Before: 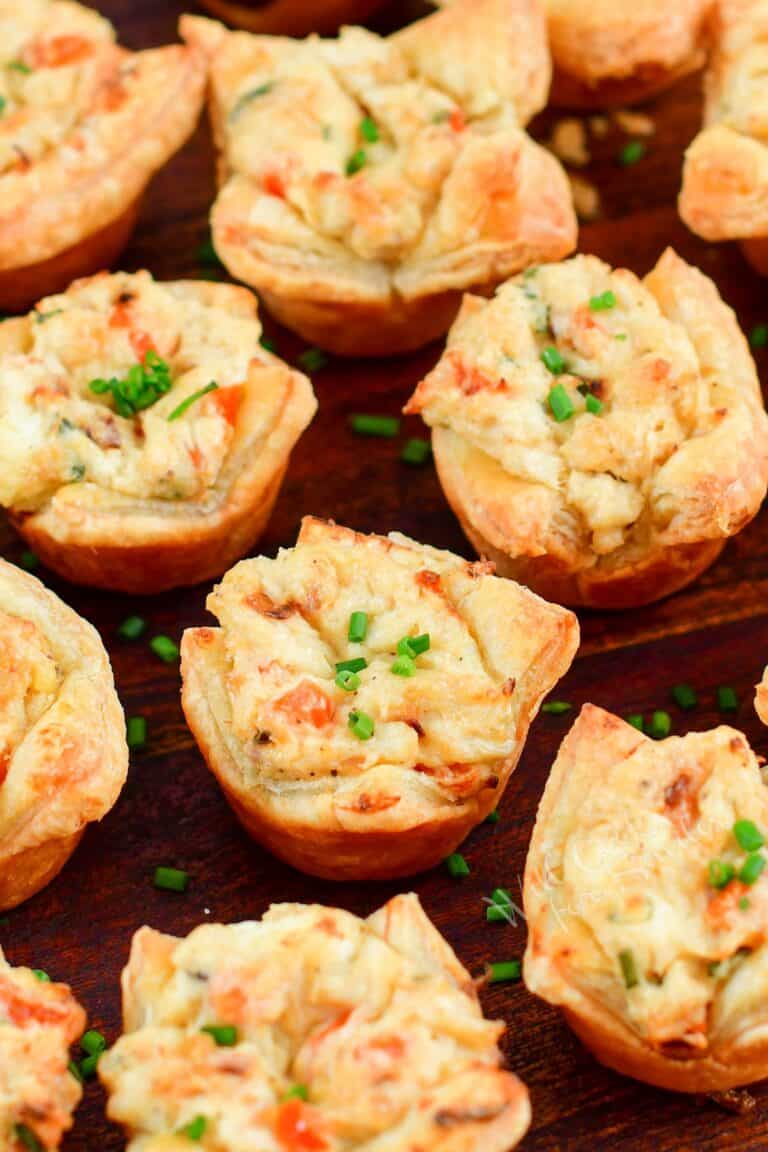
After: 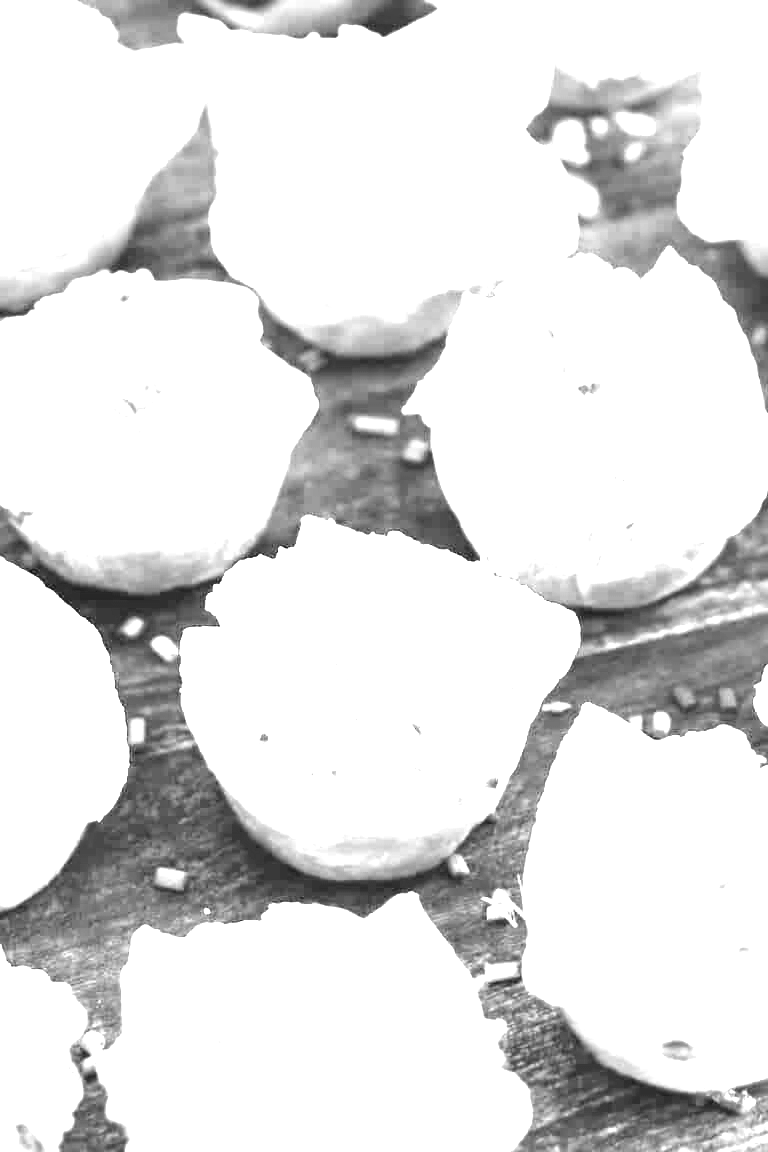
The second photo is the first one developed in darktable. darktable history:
exposure: black level correction 0, exposure 4 EV, compensate exposure bias true, compensate highlight preservation false
monochrome: a 32, b 64, size 2.3
